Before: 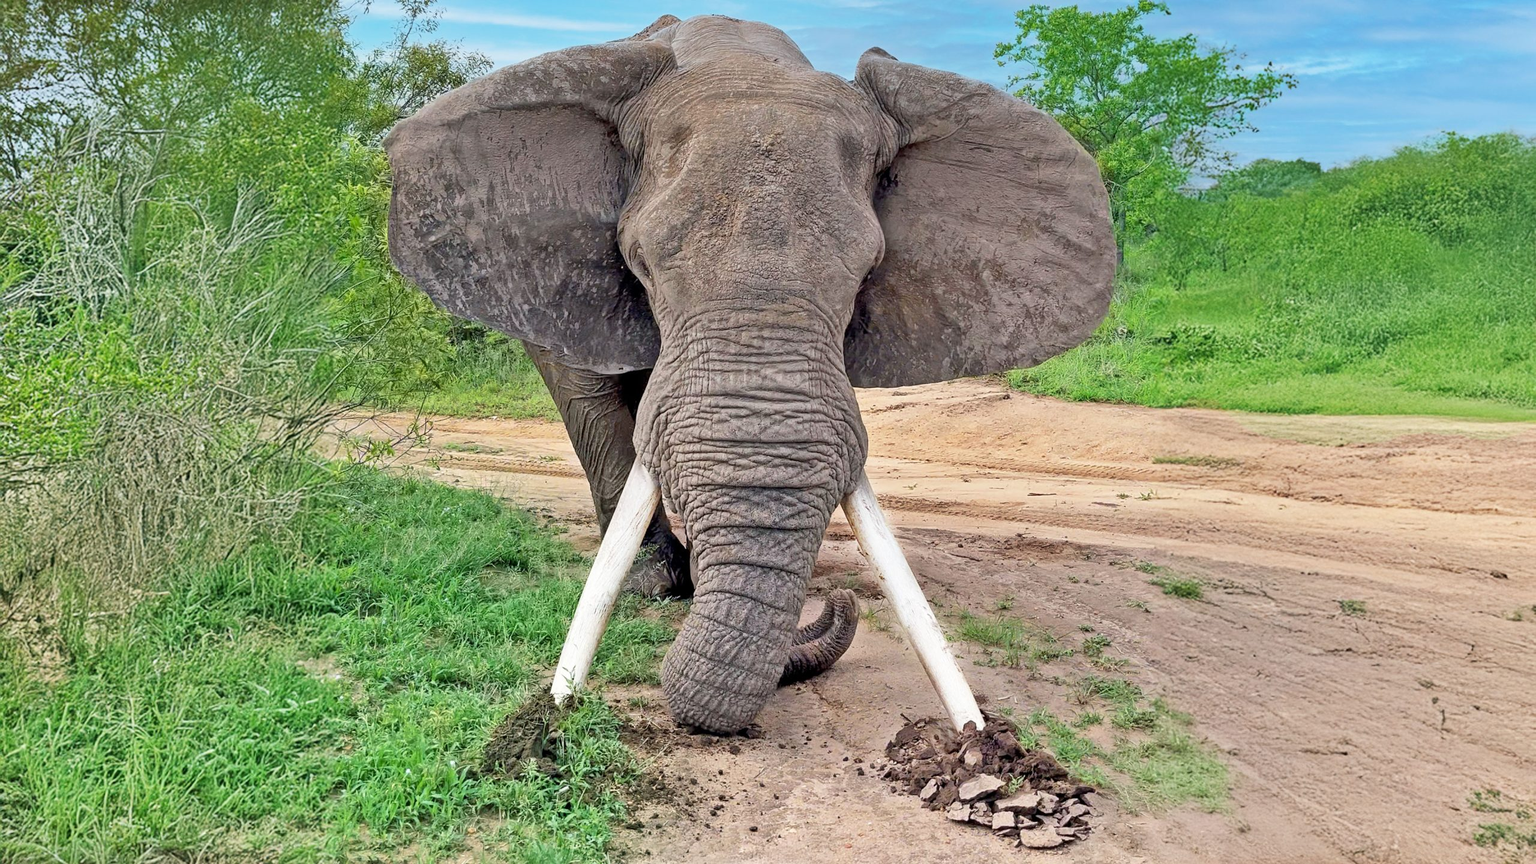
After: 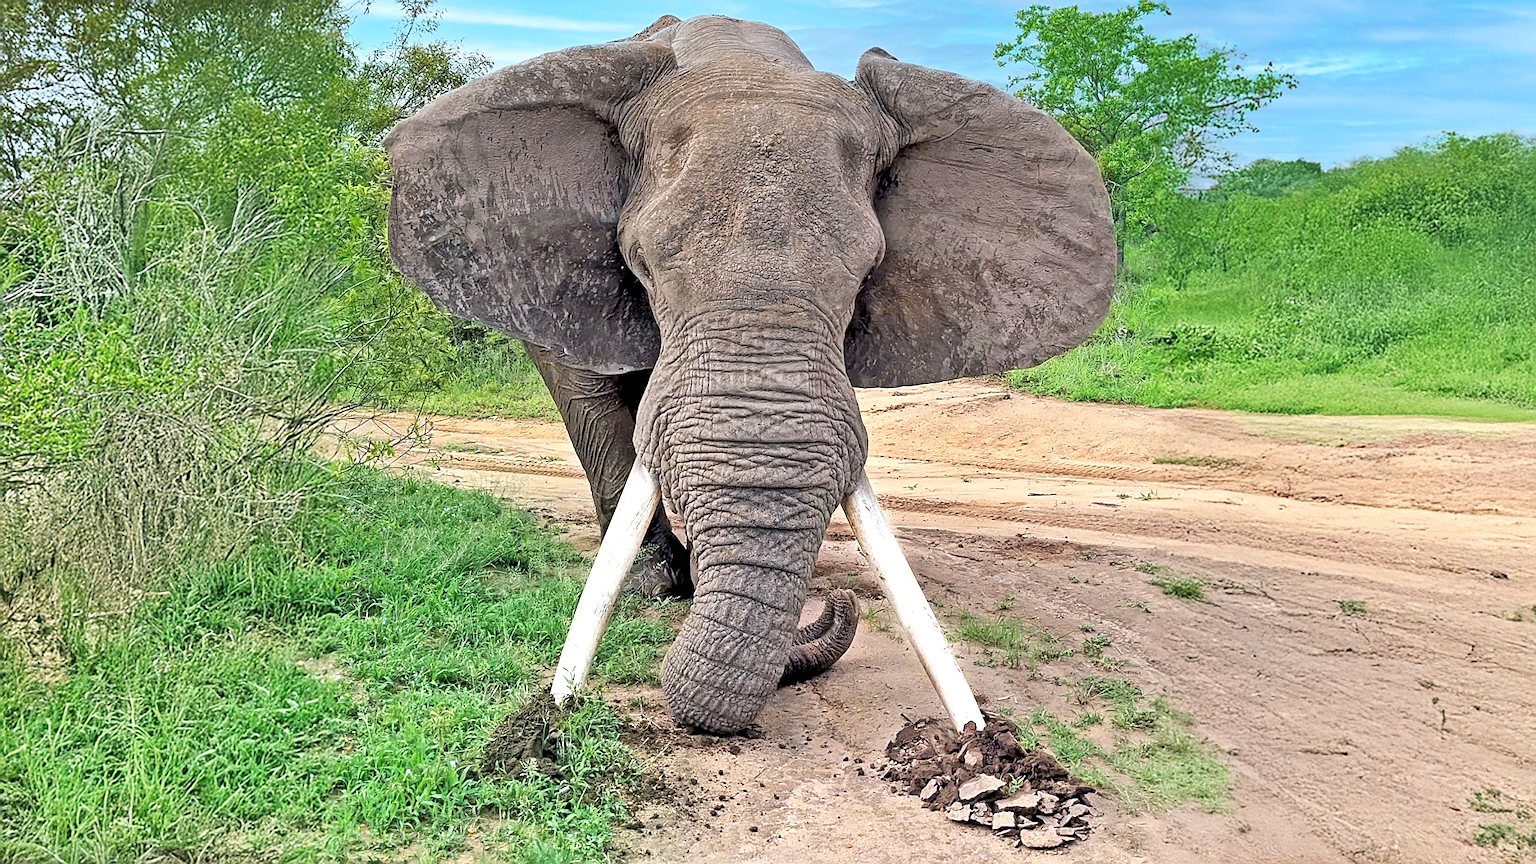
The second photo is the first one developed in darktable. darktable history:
exposure: exposure 0.2 EV, compensate highlight preservation false
levels: levels [0.031, 0.5, 0.969]
sharpen: on, module defaults
